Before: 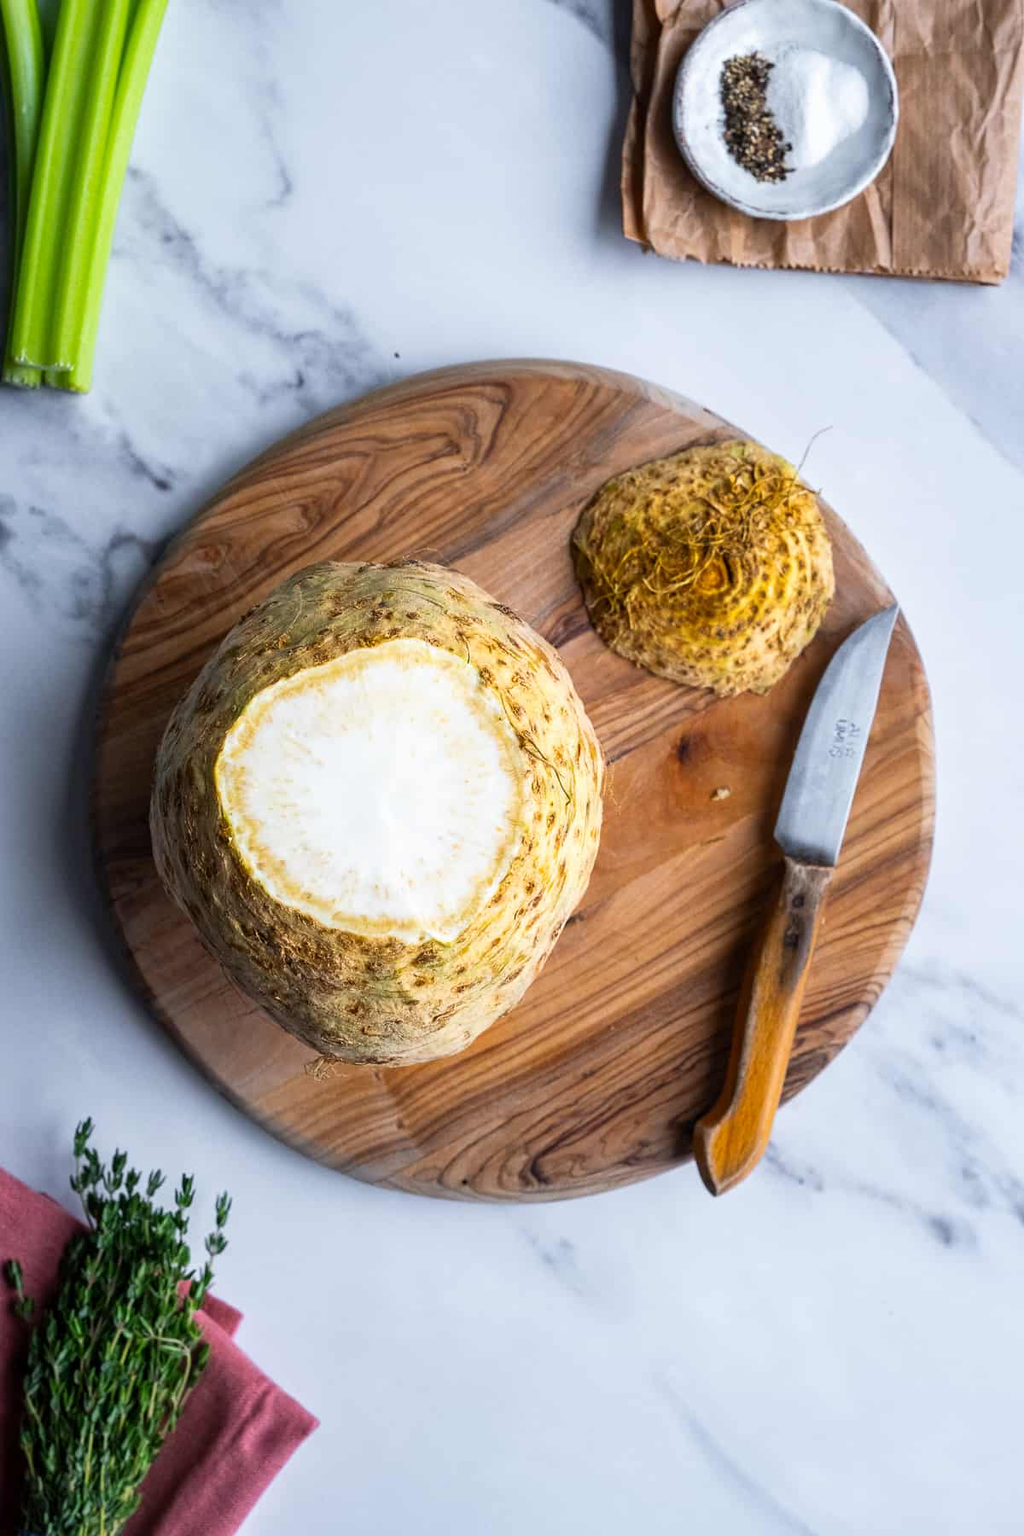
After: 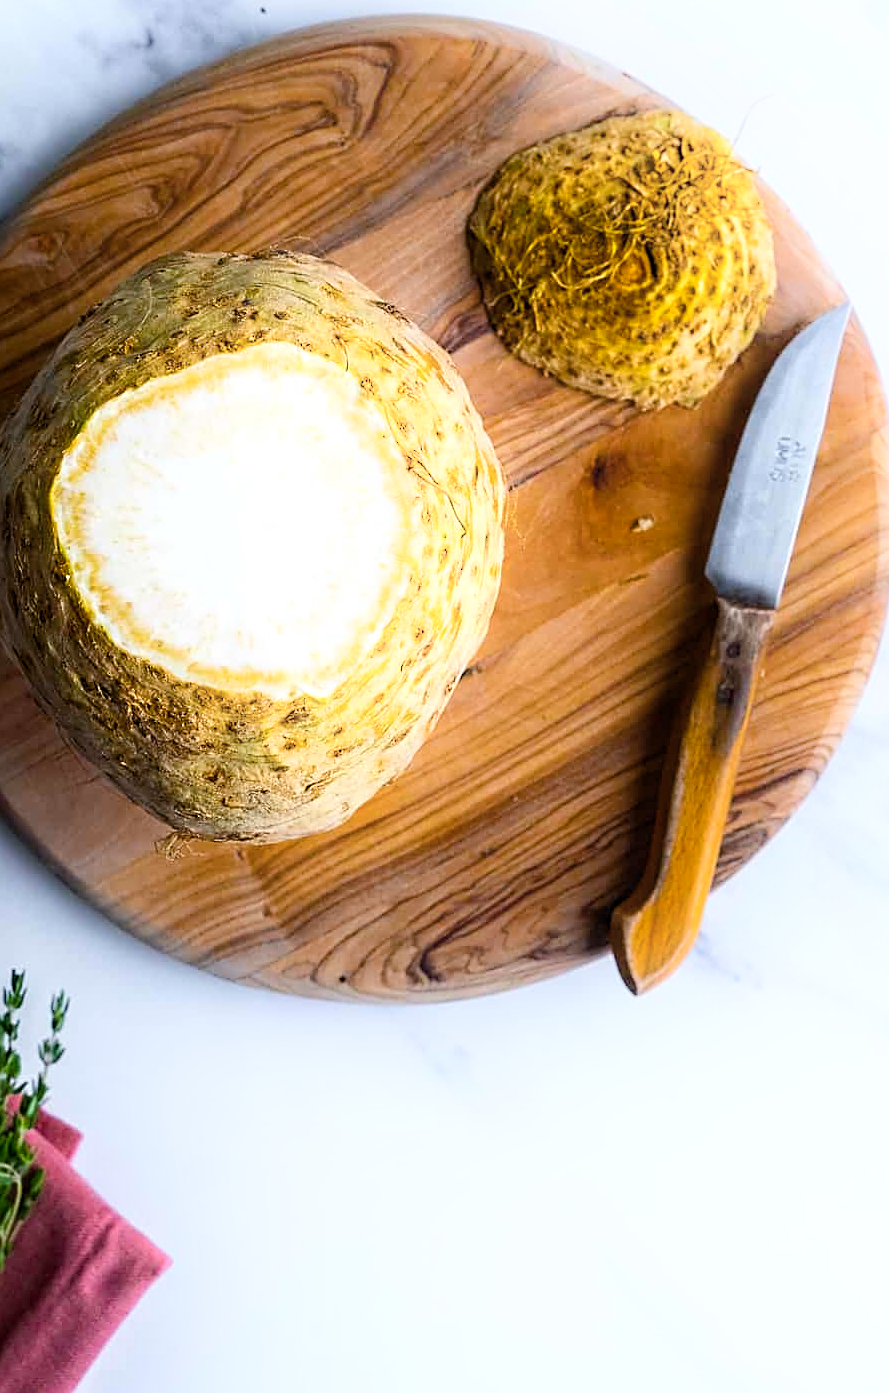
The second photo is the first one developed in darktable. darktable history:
sharpen: on, module defaults
contrast brightness saturation: saturation -0.162
exposure: compensate exposure bias true, compensate highlight preservation false
crop: left 16.851%, top 22.61%, right 9.06%
shadows and highlights: shadows -53.37, highlights 87.61, highlights color adjustment 56.12%, soften with gaussian
color balance rgb: perceptual saturation grading › global saturation 35.776%, perceptual saturation grading › shadows 36.194%, contrast 5.058%
